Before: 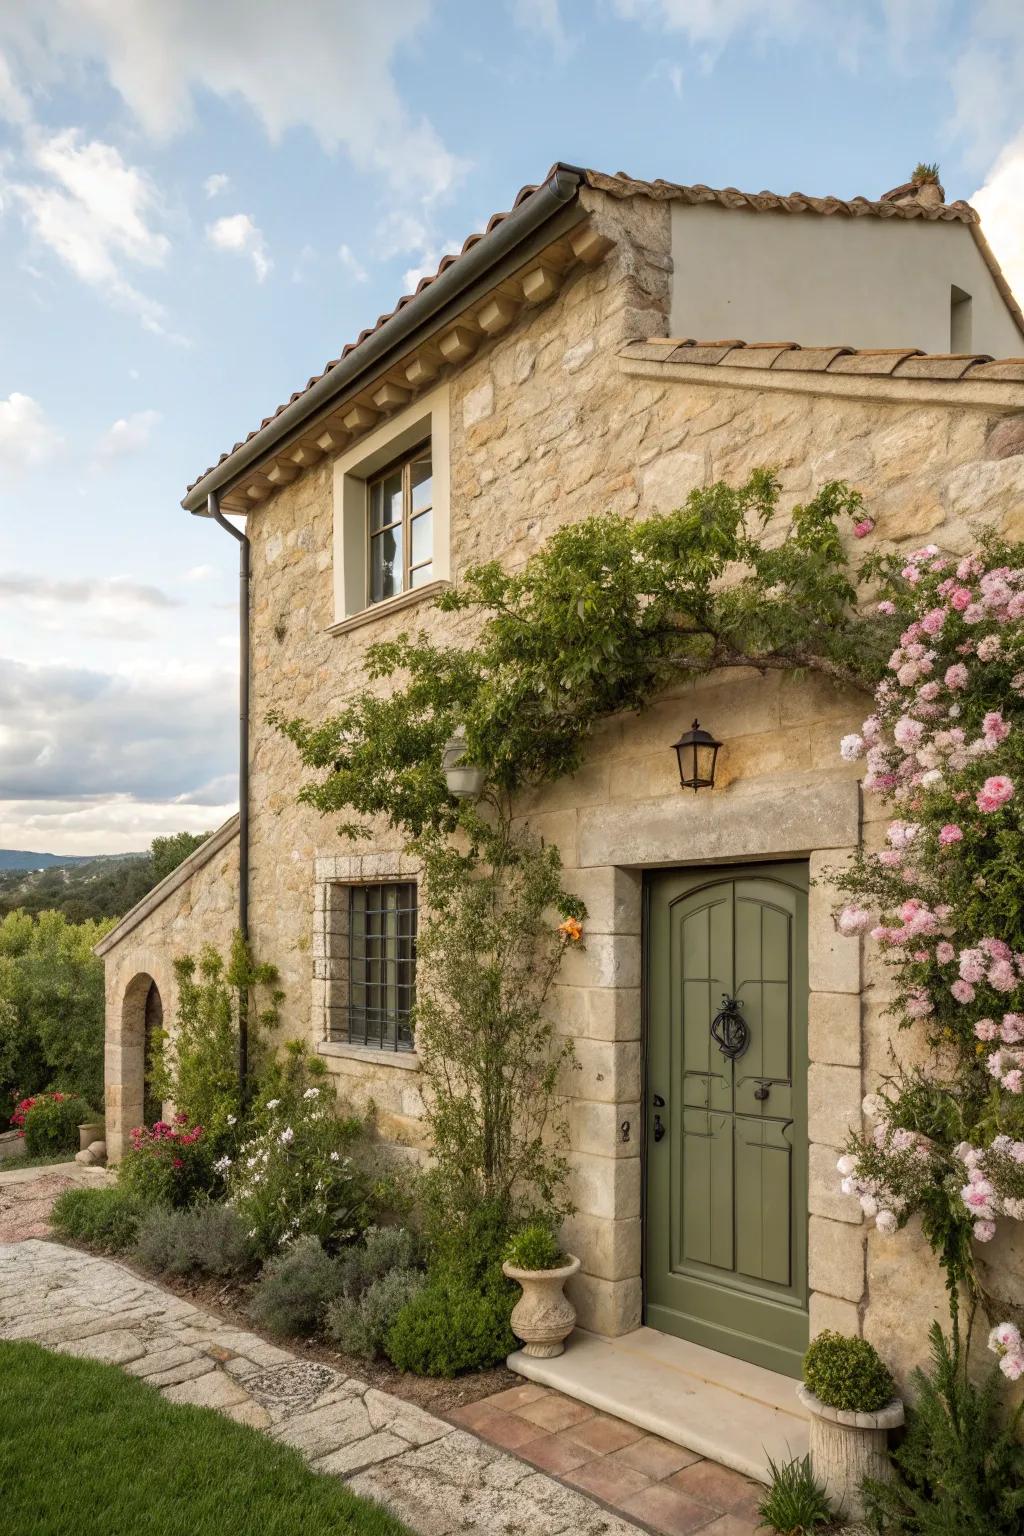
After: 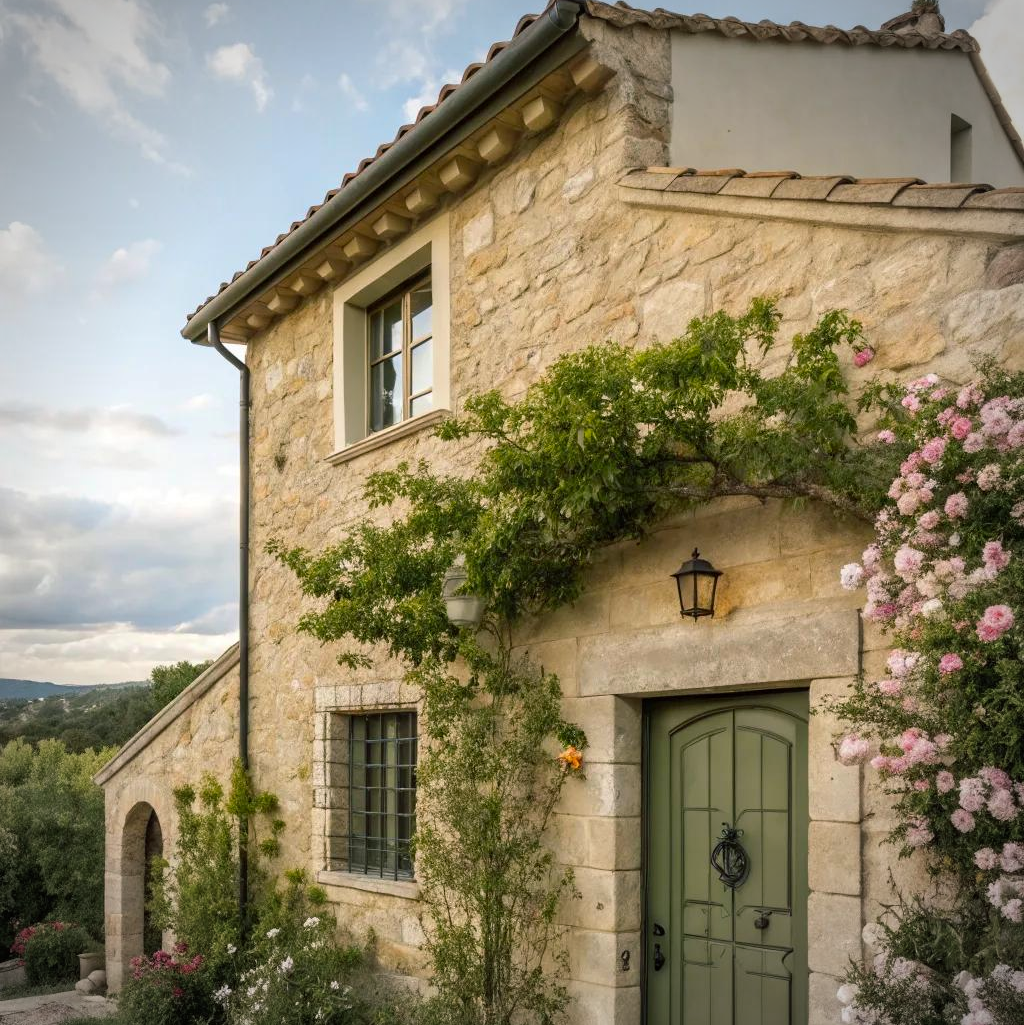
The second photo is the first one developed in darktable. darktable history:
color balance rgb: shadows lift › luminance -7.576%, shadows lift › chroma 2.36%, shadows lift › hue 166.97°, linear chroma grading › global chroma -15.208%, perceptual saturation grading › global saturation 19.399%, global vibrance 20%
vignetting: on, module defaults
crop: top 11.171%, bottom 22.064%
